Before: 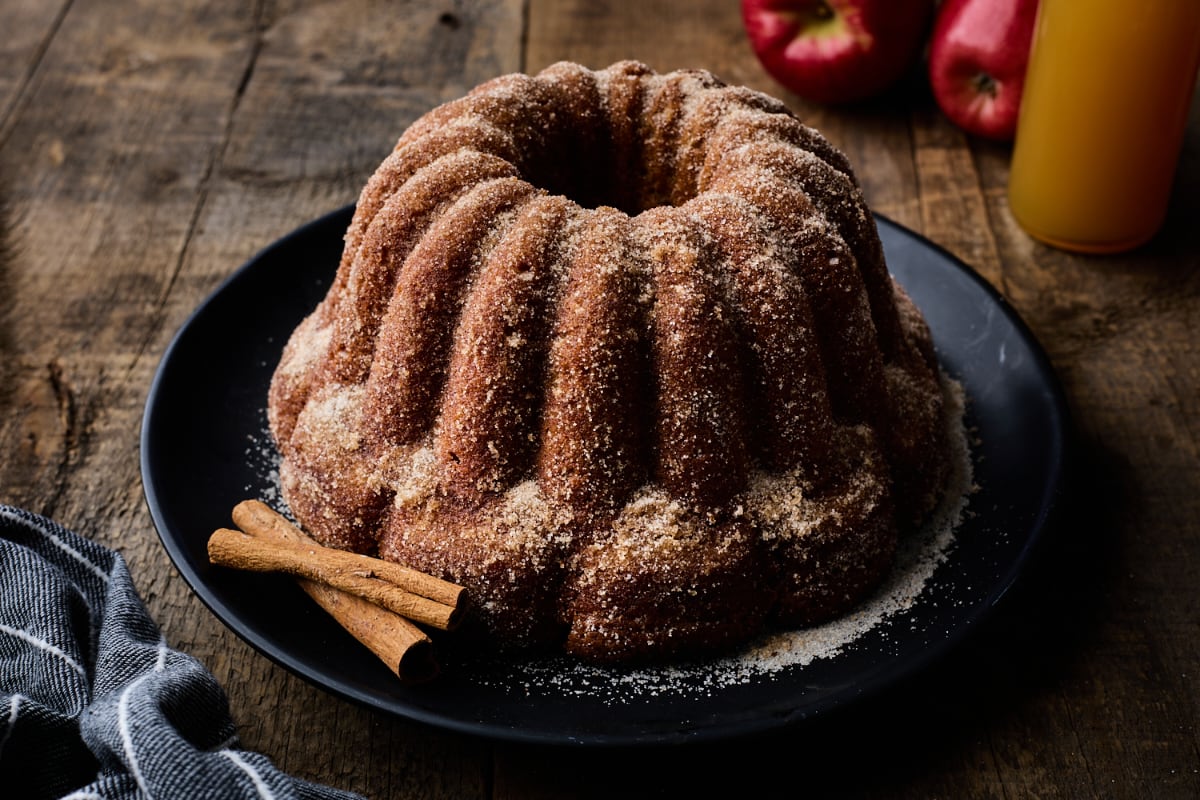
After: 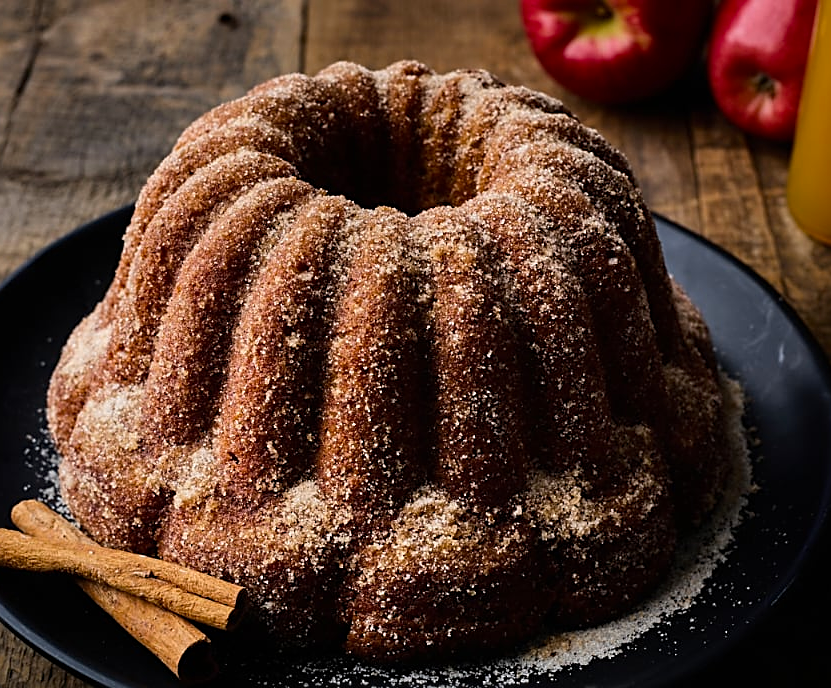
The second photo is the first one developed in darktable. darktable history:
crop: left 18.479%, right 12.2%, bottom 13.971%
sharpen: on, module defaults
color balance: output saturation 110%
